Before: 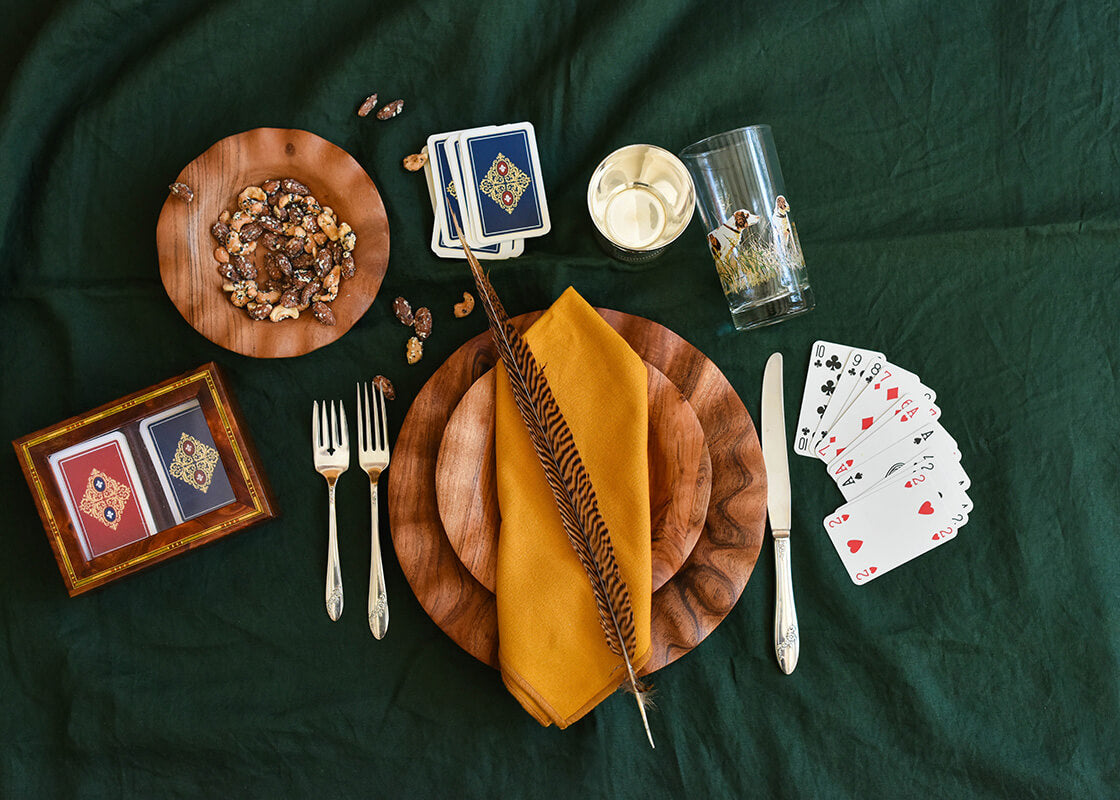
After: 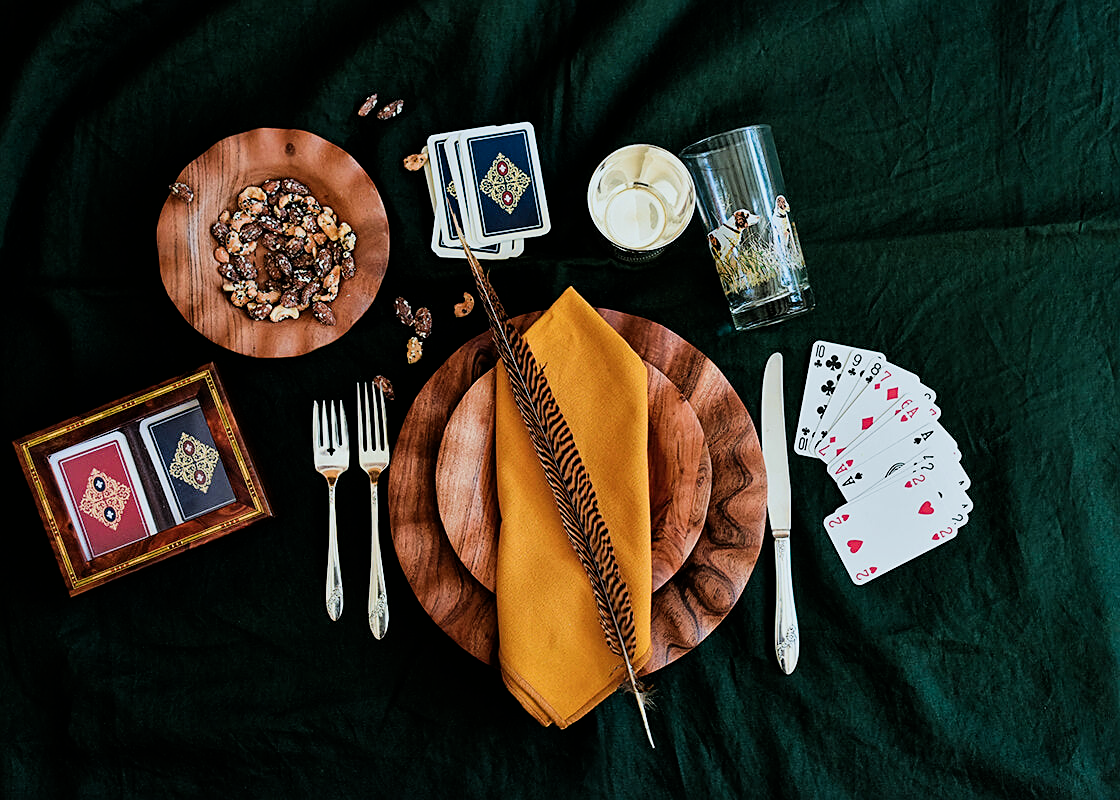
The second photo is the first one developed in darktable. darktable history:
filmic rgb: black relative exposure -5.04 EV, white relative exposure 3.56 EV, threshold 5.97 EV, hardness 3.17, contrast 1.298, highlights saturation mix -49.81%, enable highlight reconstruction true
color calibration: output R [0.972, 0.068, -0.094, 0], output G [-0.178, 1.216, -0.086, 0], output B [0.095, -0.136, 0.98, 0], x 0.37, y 0.382, temperature 4317.02 K
sharpen: on, module defaults
